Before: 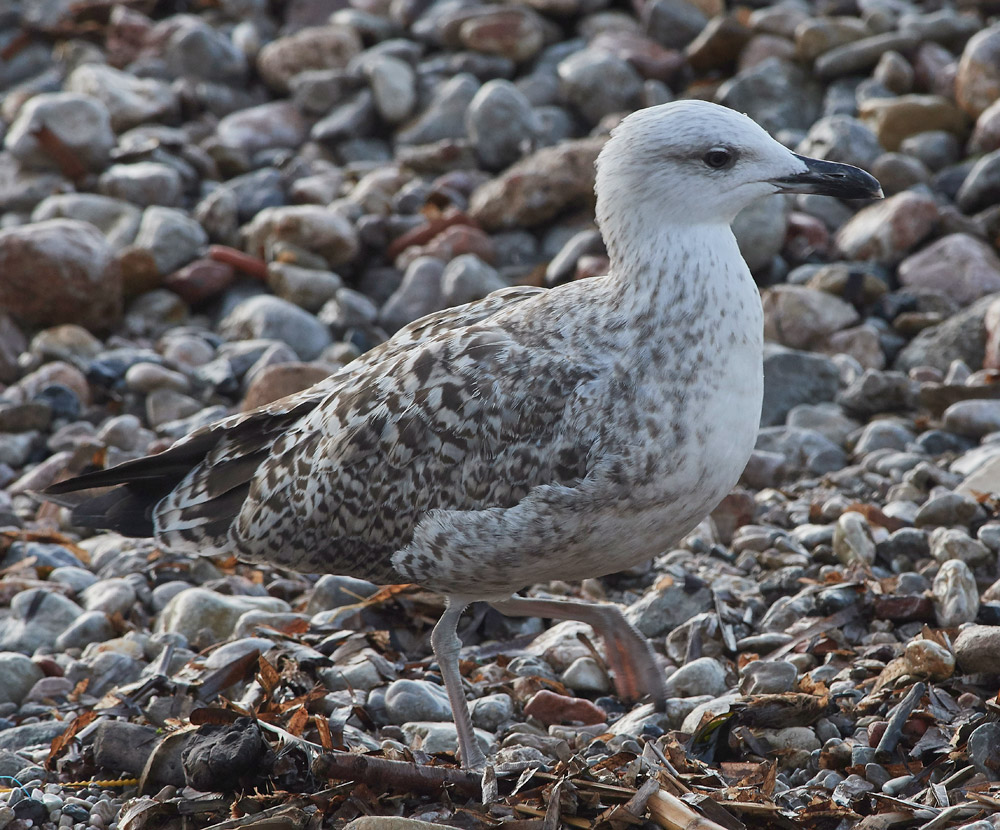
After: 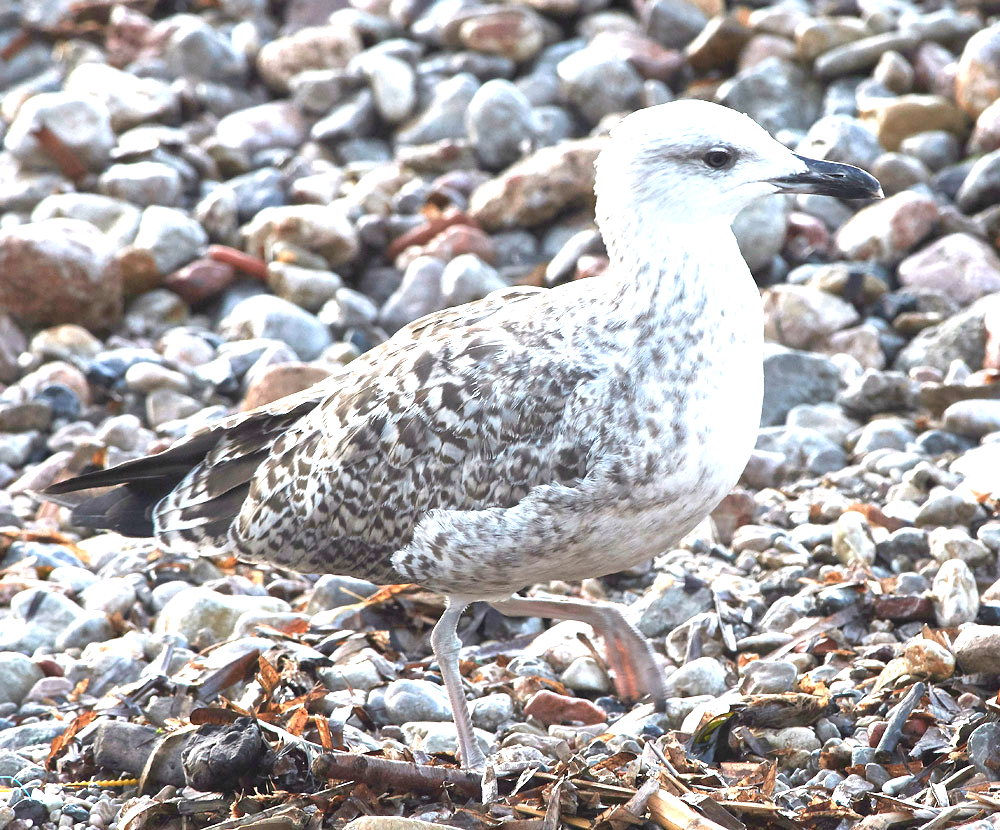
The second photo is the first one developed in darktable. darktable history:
exposure: black level correction 0.001, exposure 1.822 EV, compensate exposure bias true, compensate highlight preservation false
color balance rgb: on, module defaults
